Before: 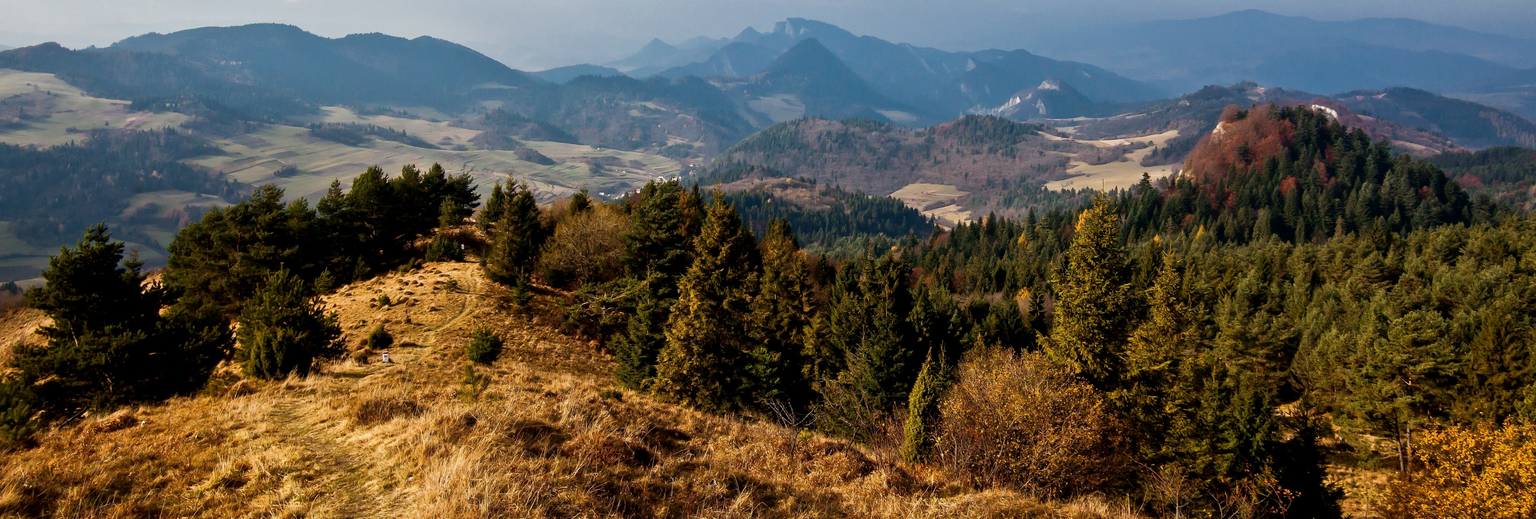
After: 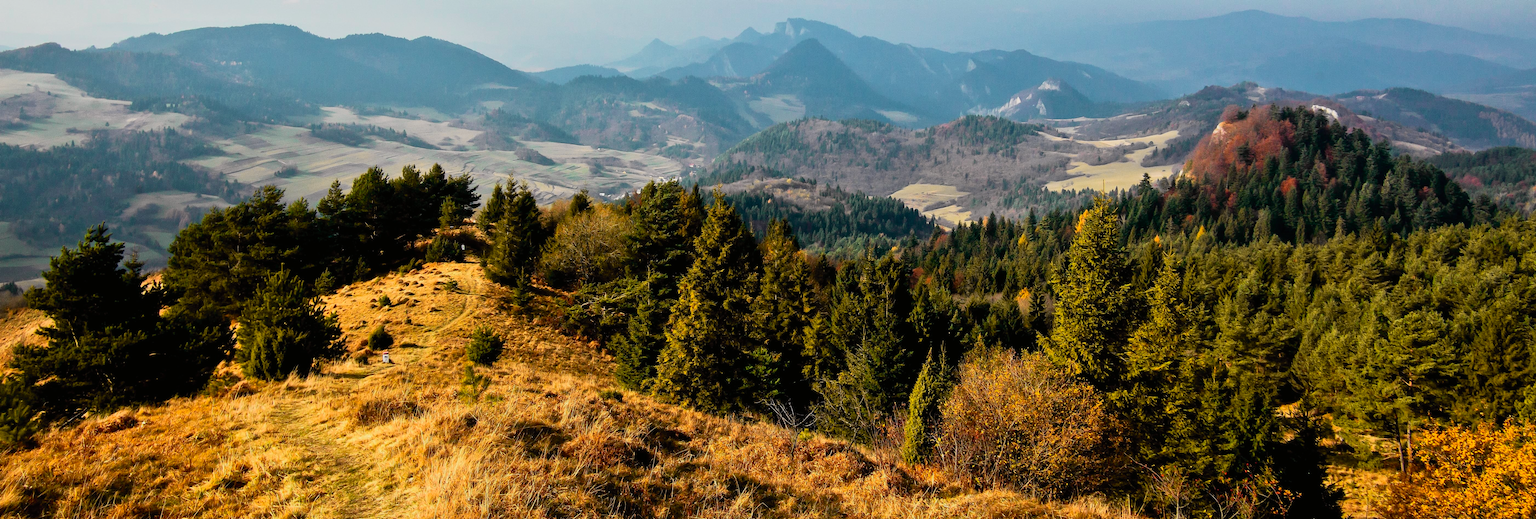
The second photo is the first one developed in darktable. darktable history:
tone curve: curves: ch0 [(0, 0.005) (0.103, 0.097) (0.18, 0.207) (0.384, 0.465) (0.491, 0.585) (0.629, 0.726) (0.84, 0.866) (1, 0.947)]; ch1 [(0, 0) (0.172, 0.123) (0.324, 0.253) (0.396, 0.388) (0.478, 0.461) (0.499, 0.497) (0.532, 0.515) (0.57, 0.584) (0.635, 0.675) (0.805, 0.892) (1, 1)]; ch2 [(0, 0) (0.411, 0.424) (0.496, 0.501) (0.515, 0.507) (0.553, 0.562) (0.604, 0.642) (0.708, 0.768) (0.839, 0.916) (1, 1)], color space Lab, independent channels, preserve colors none
